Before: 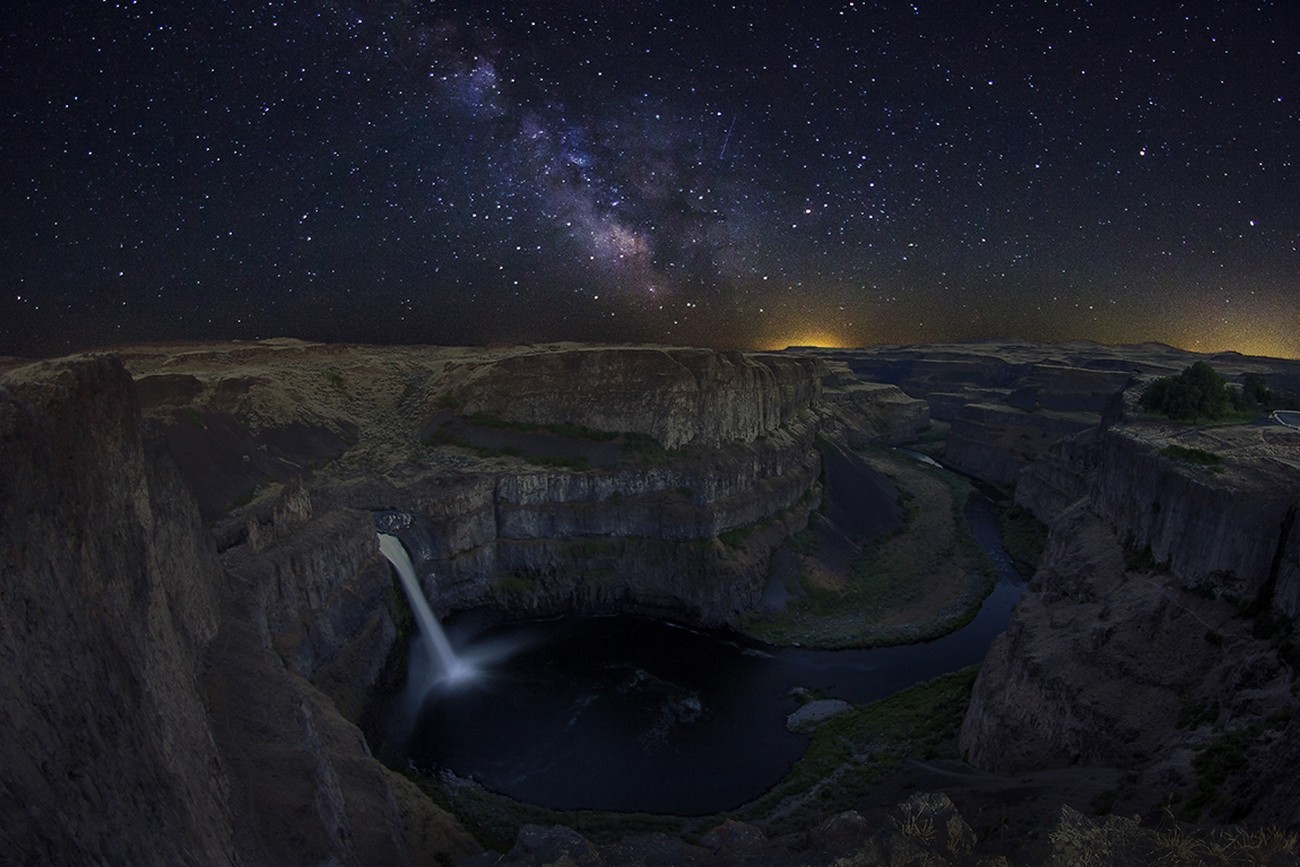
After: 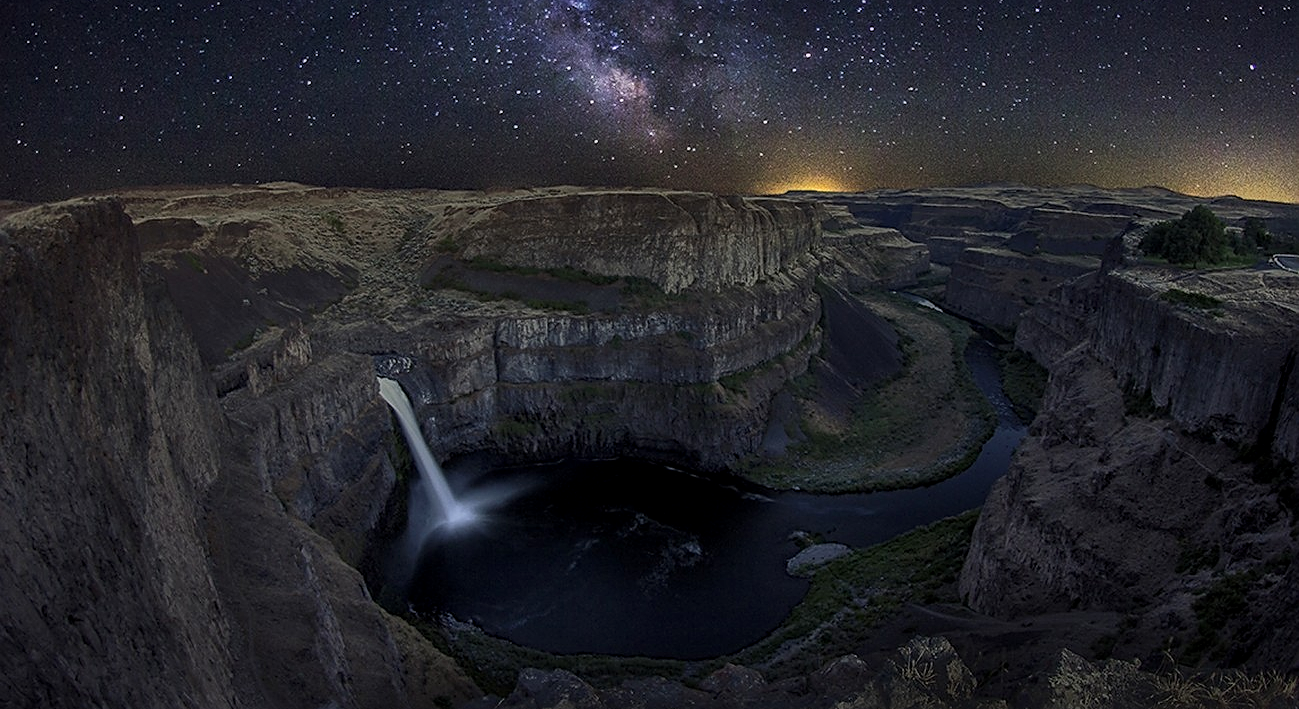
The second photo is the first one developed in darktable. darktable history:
crop and rotate: top 18.165%
sharpen: on, module defaults
local contrast: on, module defaults
shadows and highlights: radius 336.52, shadows 28.25, soften with gaussian
